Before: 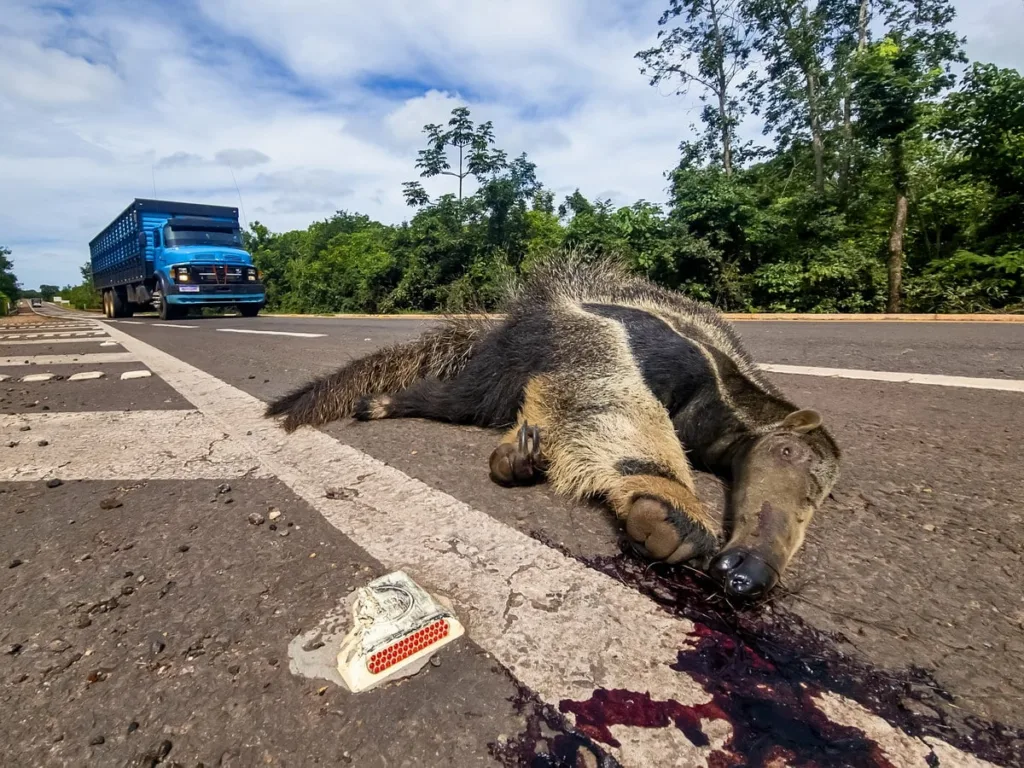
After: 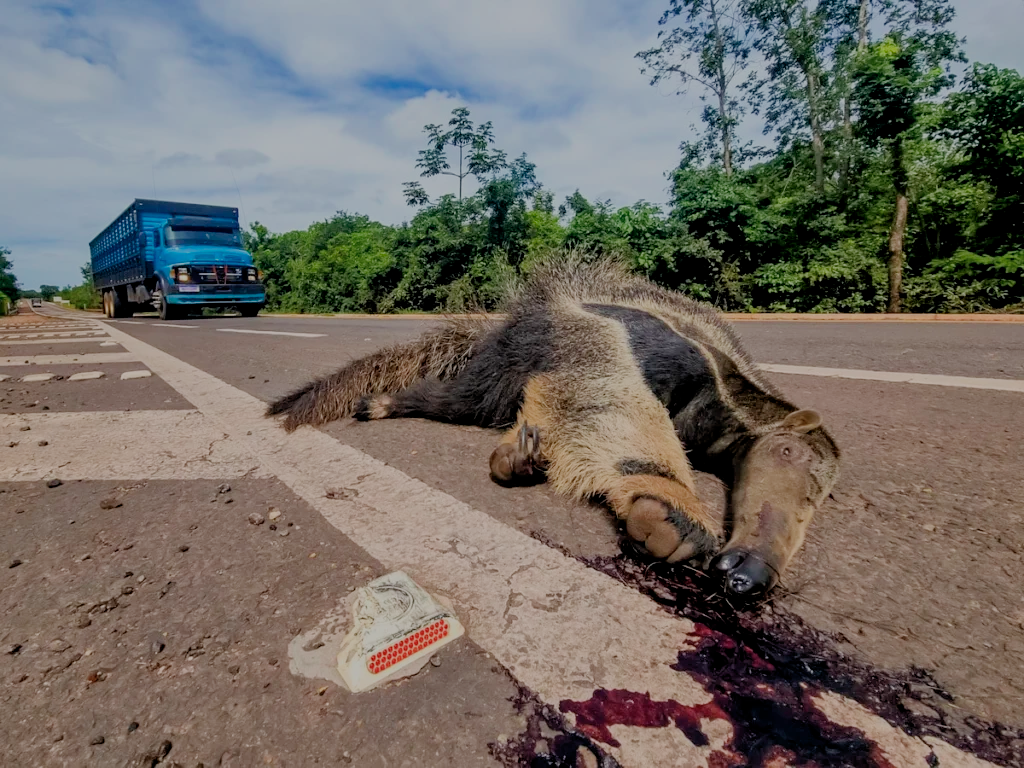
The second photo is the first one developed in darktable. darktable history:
filmic rgb: black relative exposure -7.05 EV, white relative exposure 6.04 EV, target black luminance 0%, hardness 2.74, latitude 62.04%, contrast 0.69, highlights saturation mix 10.02%, shadows ↔ highlights balance -0.048%
